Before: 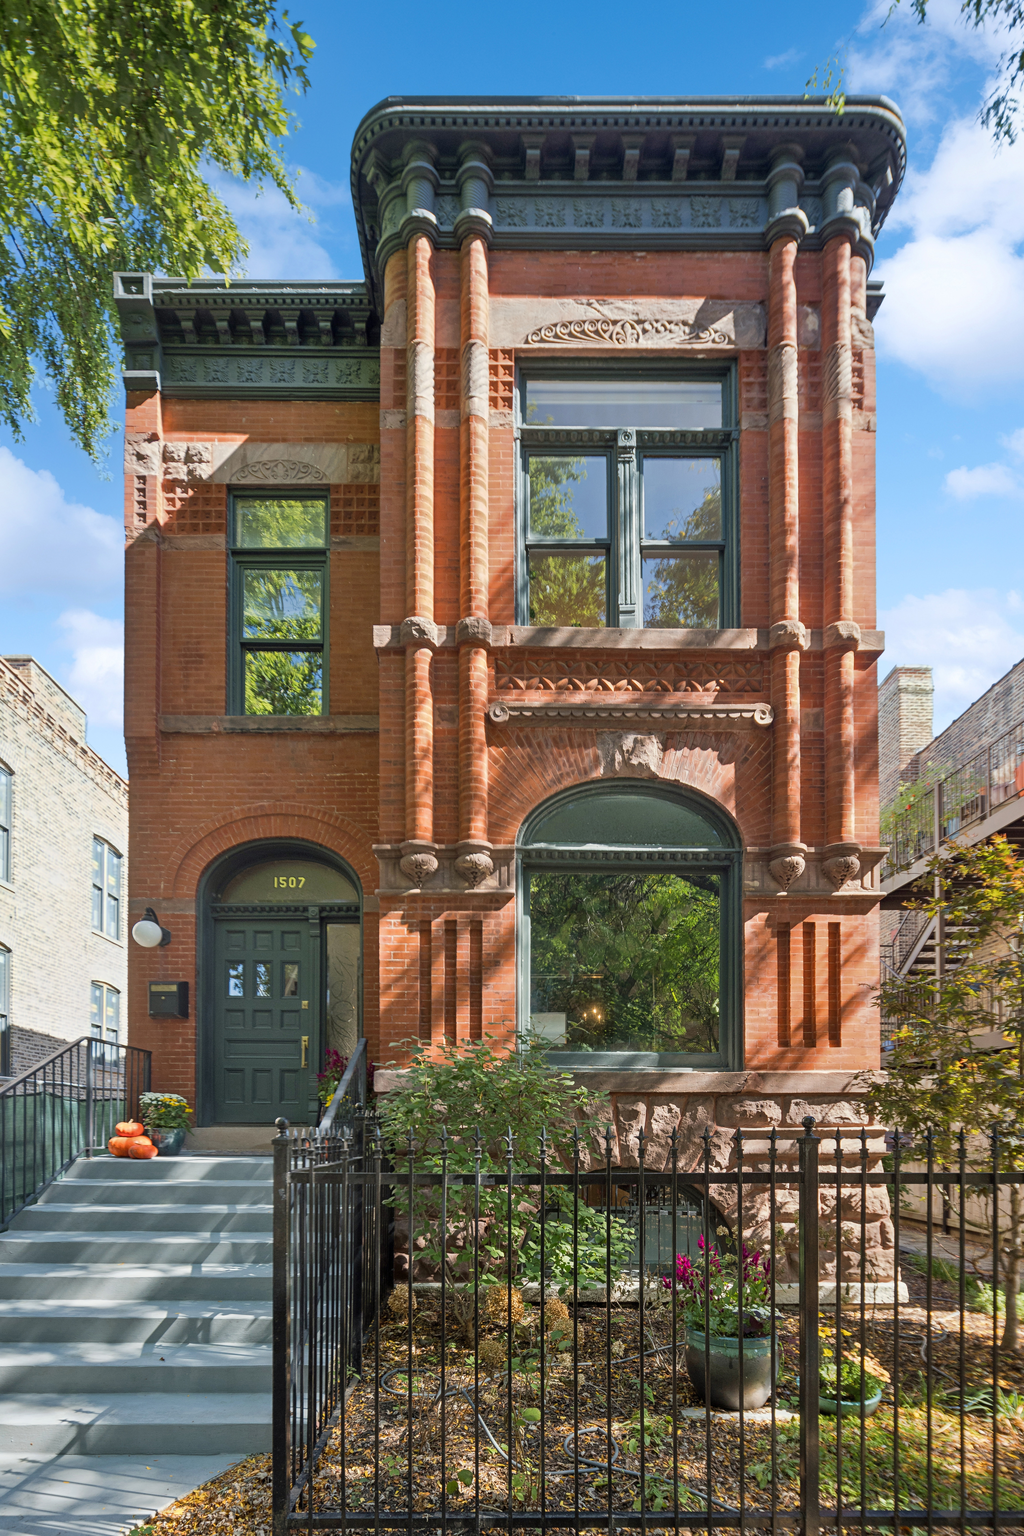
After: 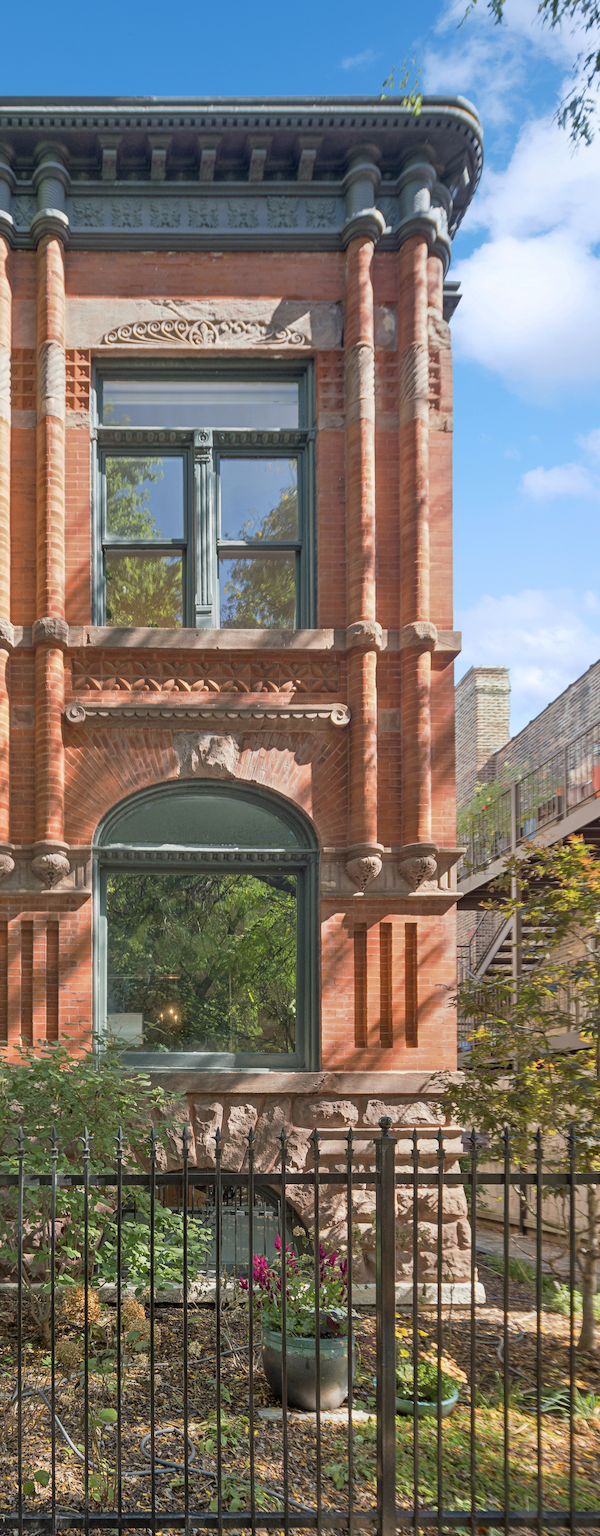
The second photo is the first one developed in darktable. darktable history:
tone curve: curves: ch0 [(0, 0) (0.003, 0.005) (0.011, 0.016) (0.025, 0.036) (0.044, 0.071) (0.069, 0.112) (0.1, 0.149) (0.136, 0.187) (0.177, 0.228) (0.224, 0.272) (0.277, 0.32) (0.335, 0.374) (0.399, 0.429) (0.468, 0.479) (0.543, 0.538) (0.623, 0.609) (0.709, 0.697) (0.801, 0.789) (0.898, 0.876) (1, 1)], preserve colors none
crop: left 41.402%
